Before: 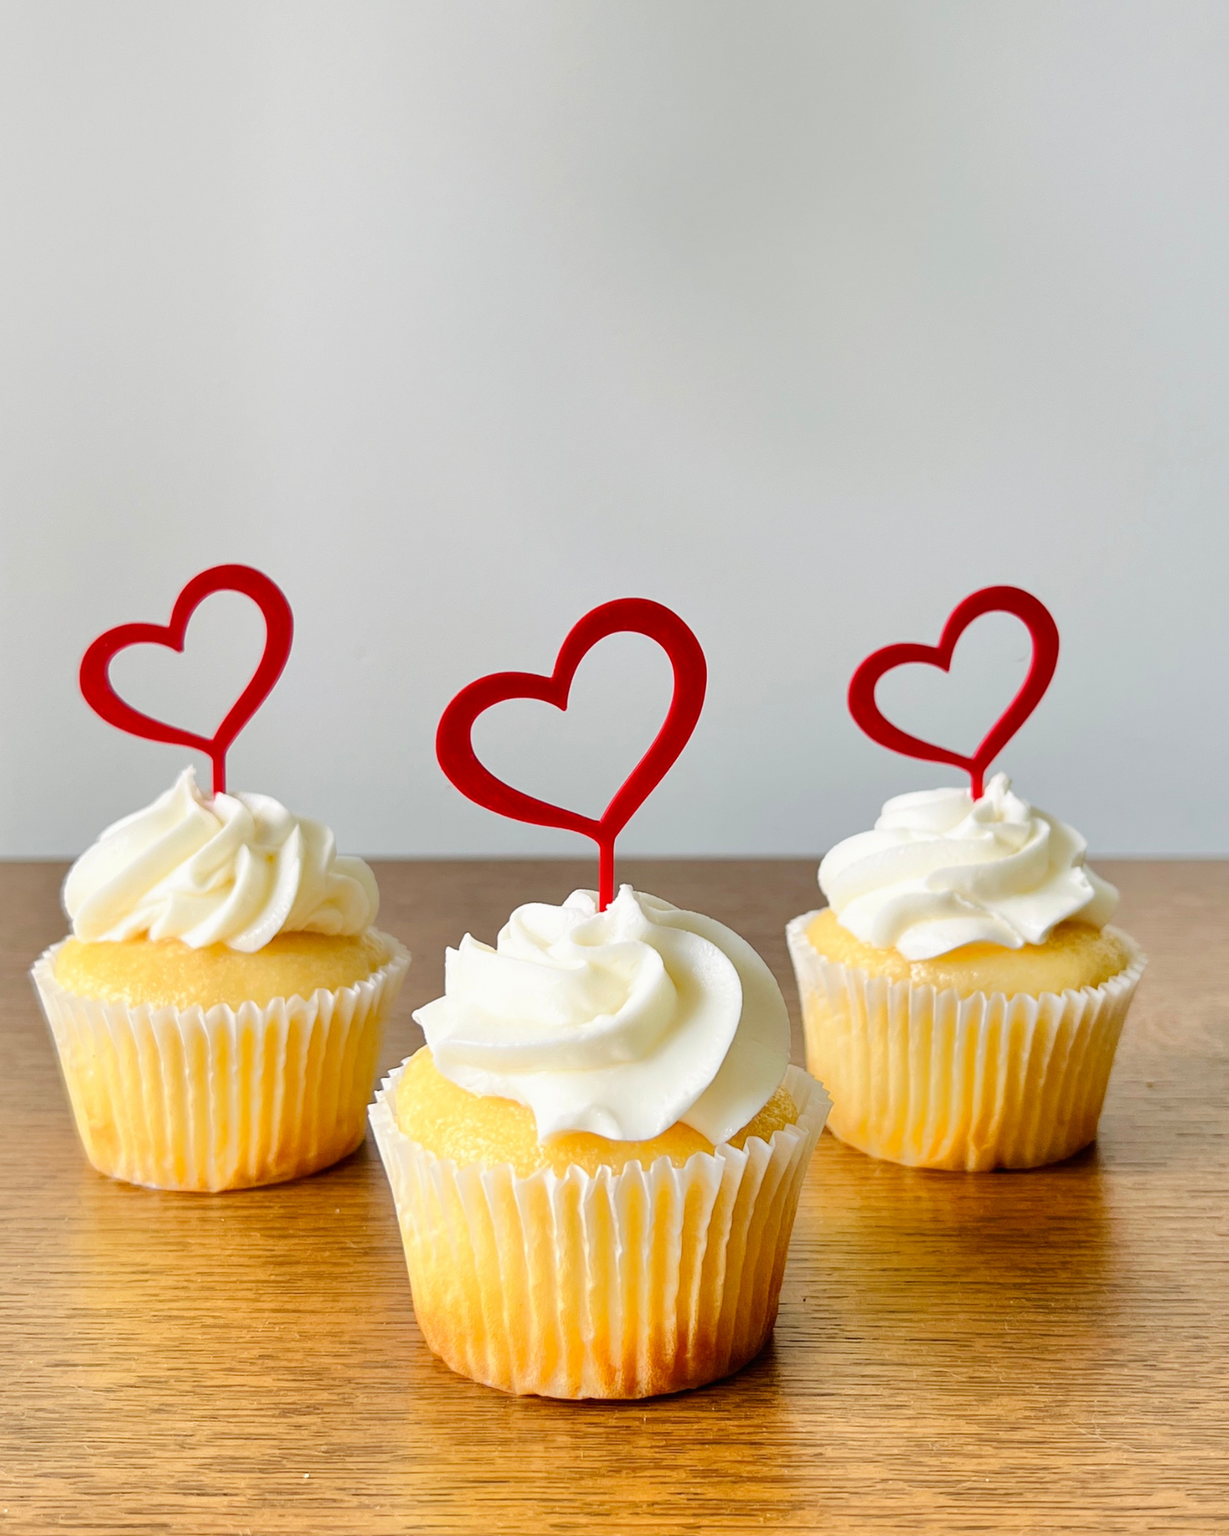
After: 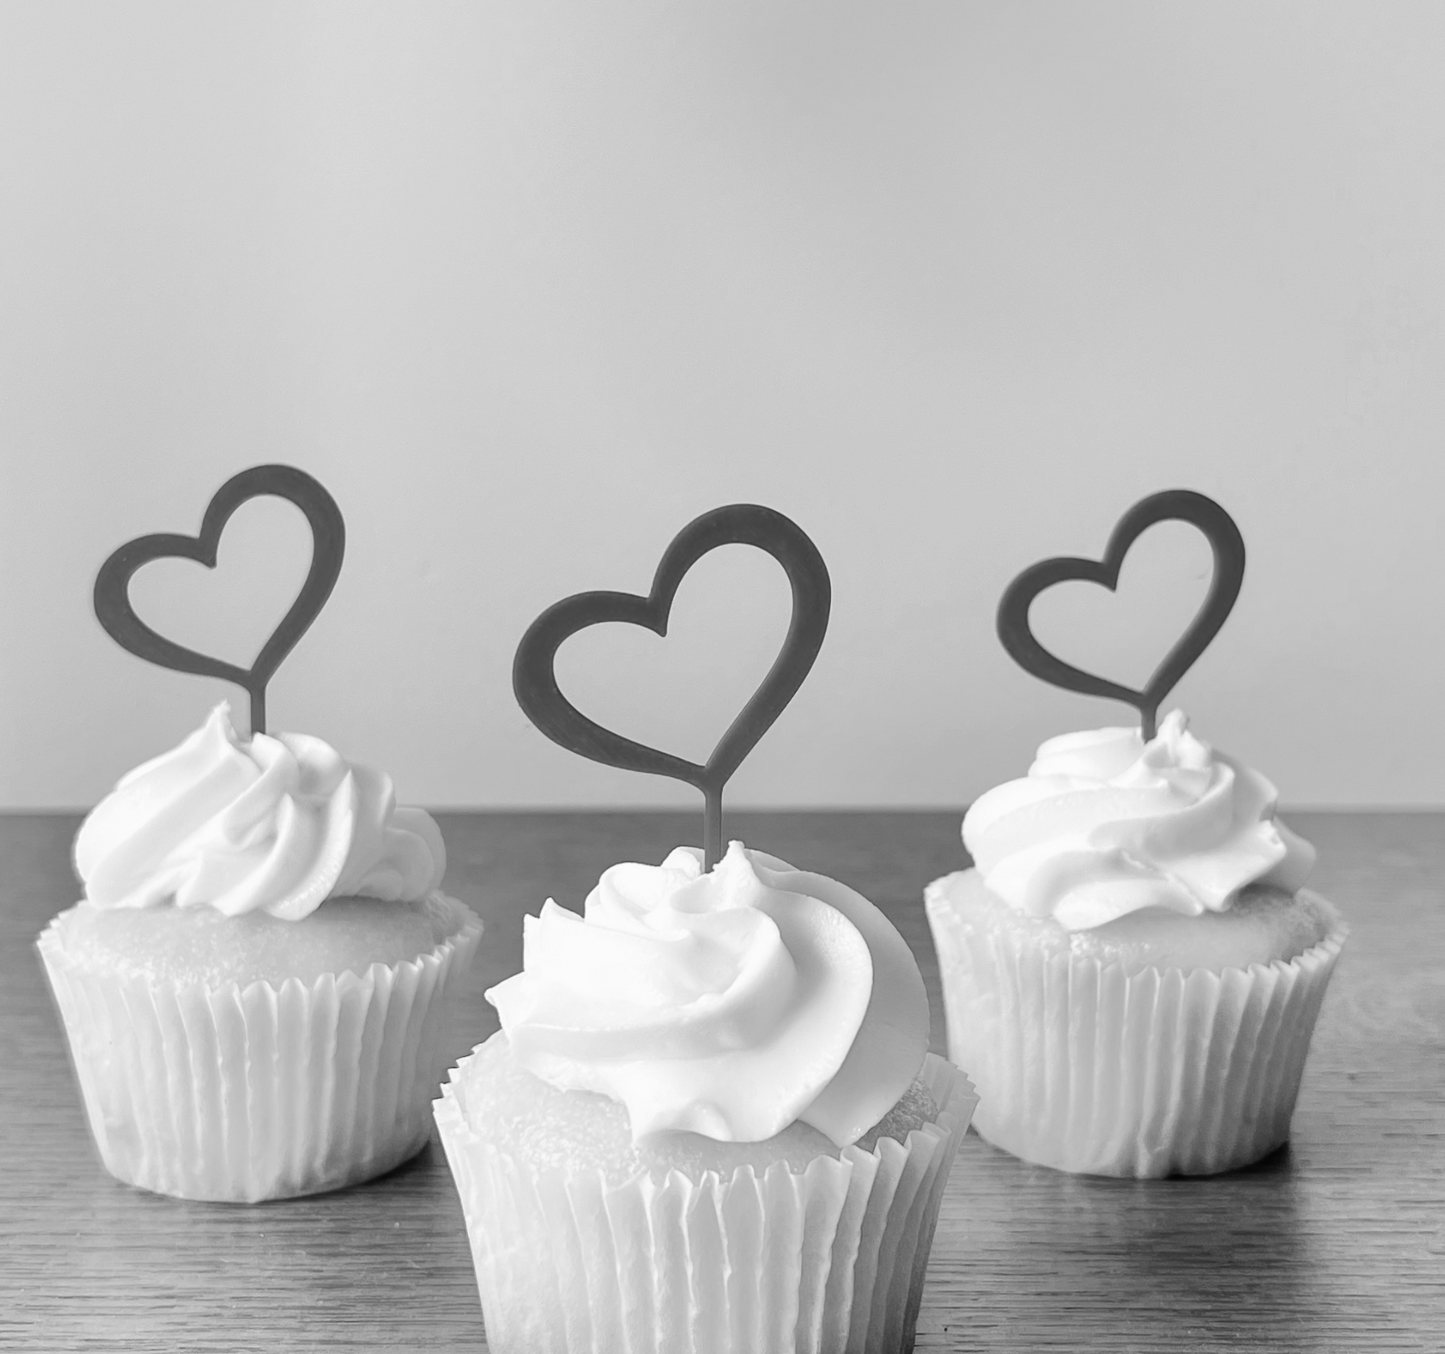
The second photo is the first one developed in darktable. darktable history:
crop: top 11.038%, bottom 13.962%
monochrome: on, module defaults
